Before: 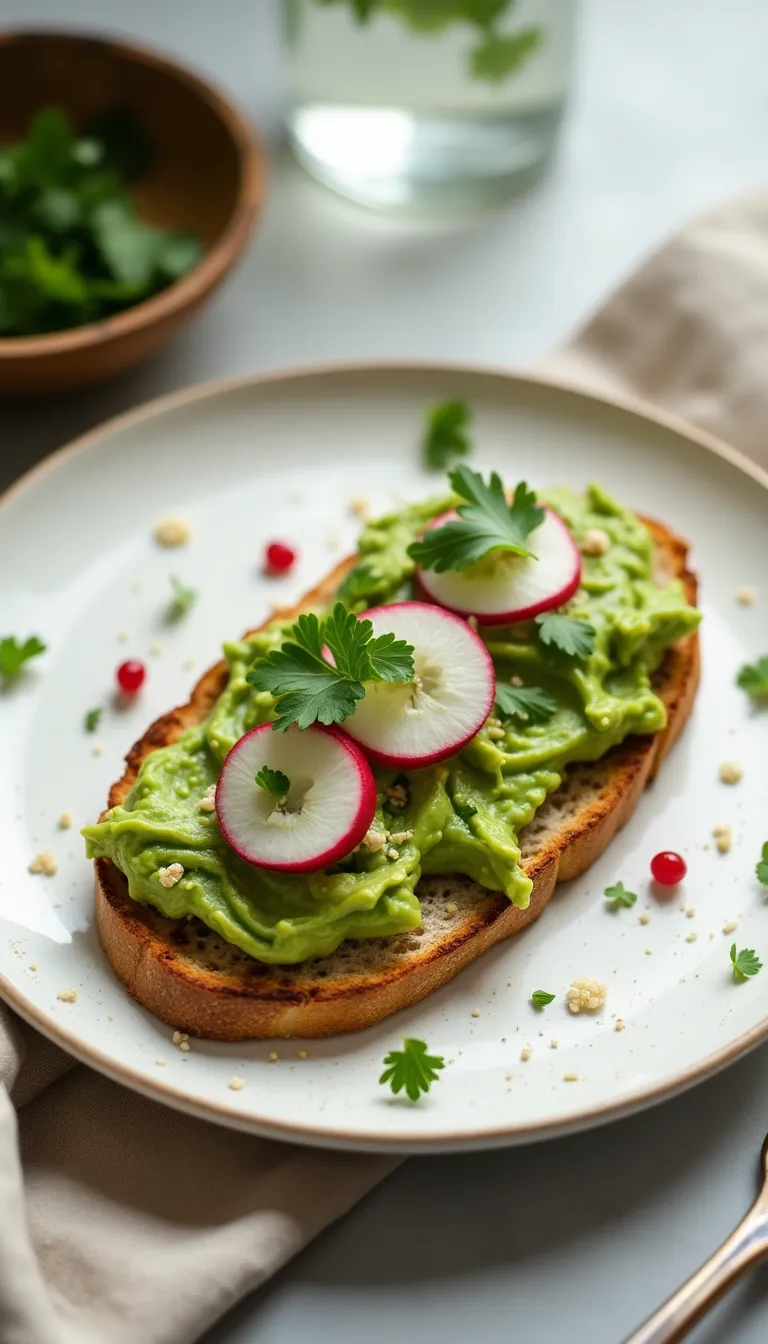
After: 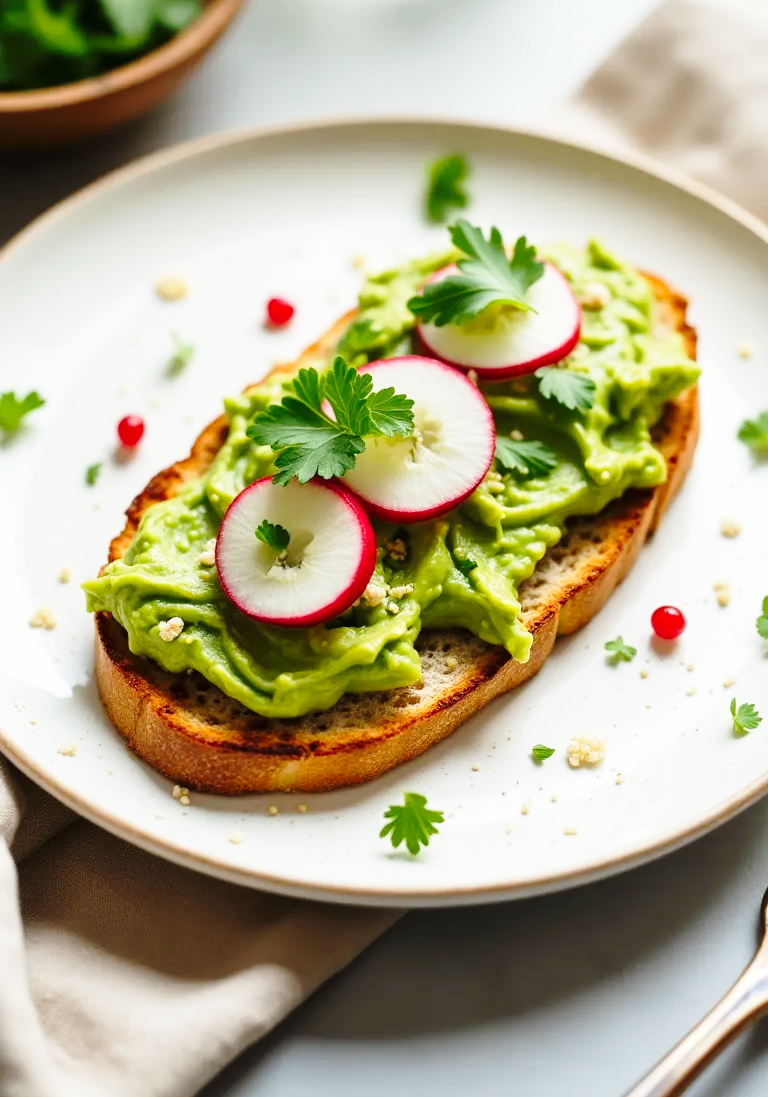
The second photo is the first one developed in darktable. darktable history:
base curve: curves: ch0 [(0, 0) (0.028, 0.03) (0.121, 0.232) (0.46, 0.748) (0.859, 0.968) (1, 1)], preserve colors none
crop and rotate: top 18.318%
